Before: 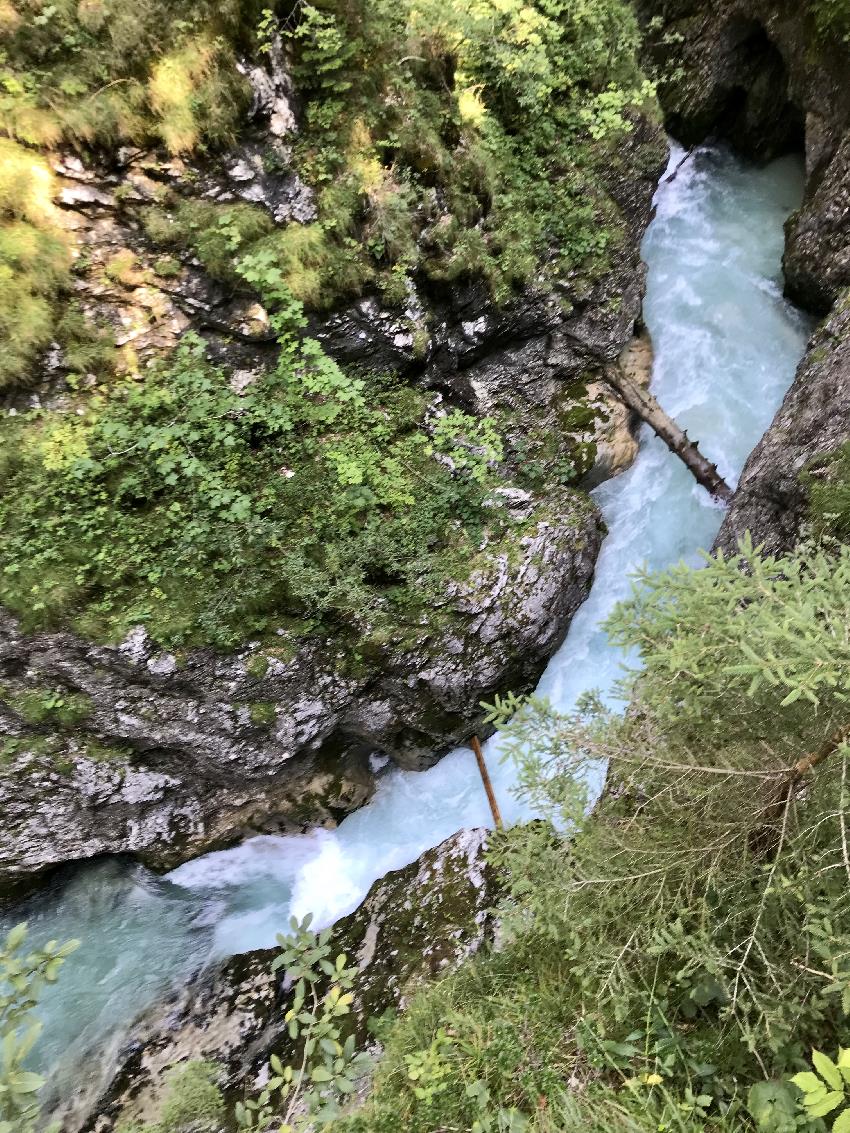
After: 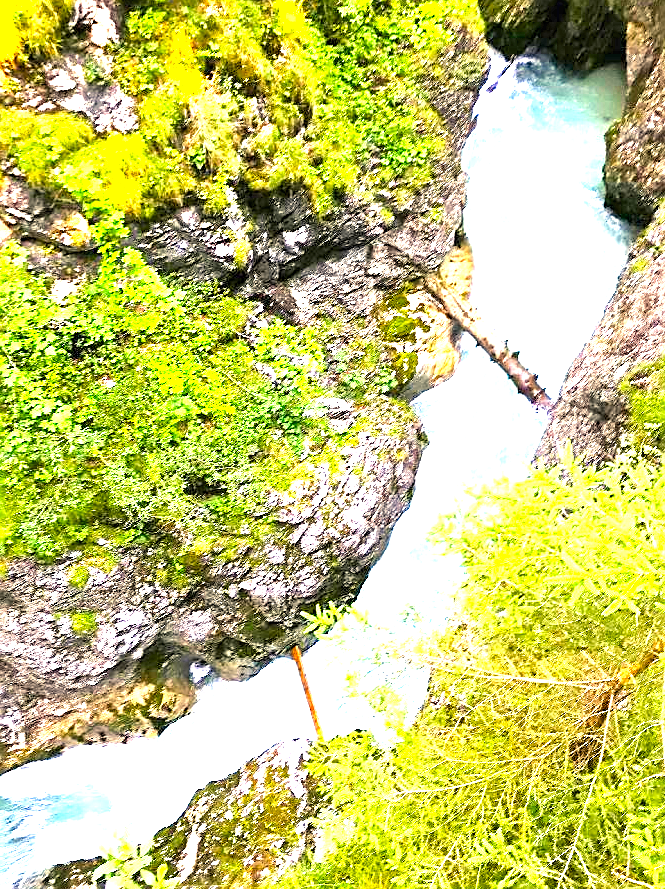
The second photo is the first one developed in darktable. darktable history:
crop and rotate: left 21.205%, top 8.023%, right 0.486%, bottom 13.466%
color correction: highlights b* 0.042, saturation 1.07
tone equalizer: -8 EV -0.446 EV, -7 EV -0.387 EV, -6 EV -0.355 EV, -5 EV -0.227 EV, -3 EV 0.199 EV, -2 EV 0.308 EV, -1 EV 0.414 EV, +0 EV 0.425 EV
exposure: black level correction 0, exposure 2.159 EV, compensate exposure bias true, compensate highlight preservation false
sharpen: amount 0.571
color balance rgb: highlights gain › chroma 2.978%, highlights gain › hue 73.26°, white fulcrum 1.01 EV, perceptual saturation grading › global saturation 30.778%
contrast brightness saturation: brightness 0.086, saturation 0.194
